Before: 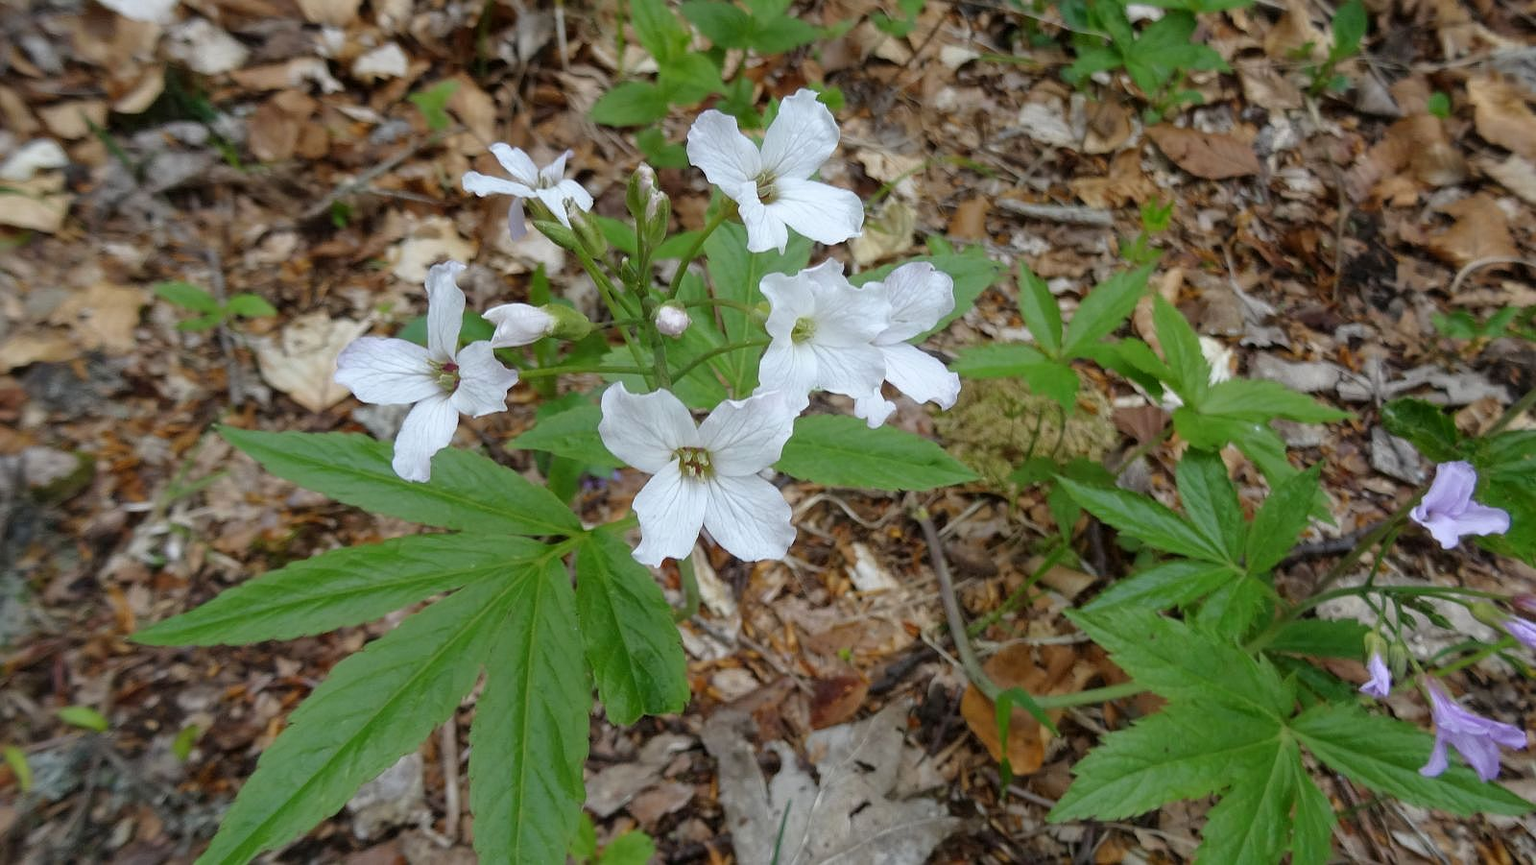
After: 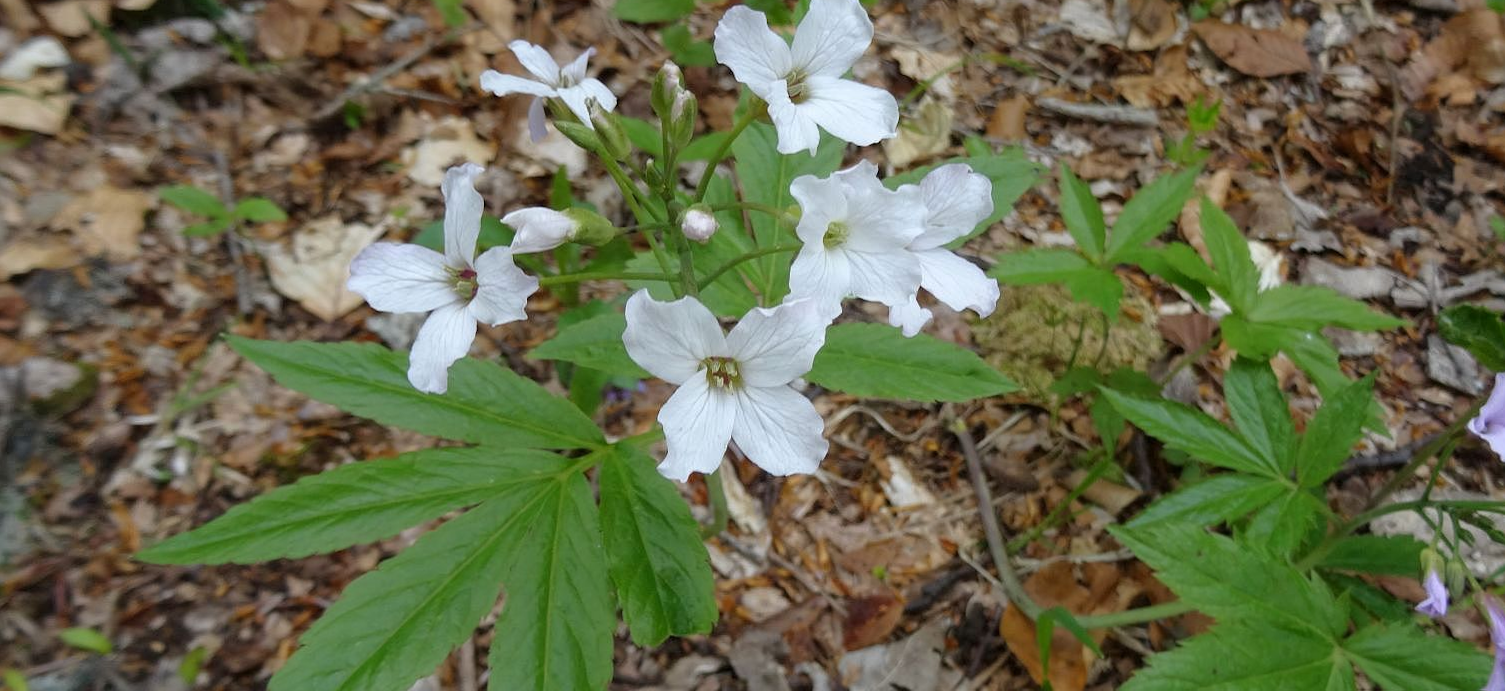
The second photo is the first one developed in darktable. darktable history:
crop and rotate: angle 0.075°, top 12.035%, right 5.712%, bottom 11.067%
